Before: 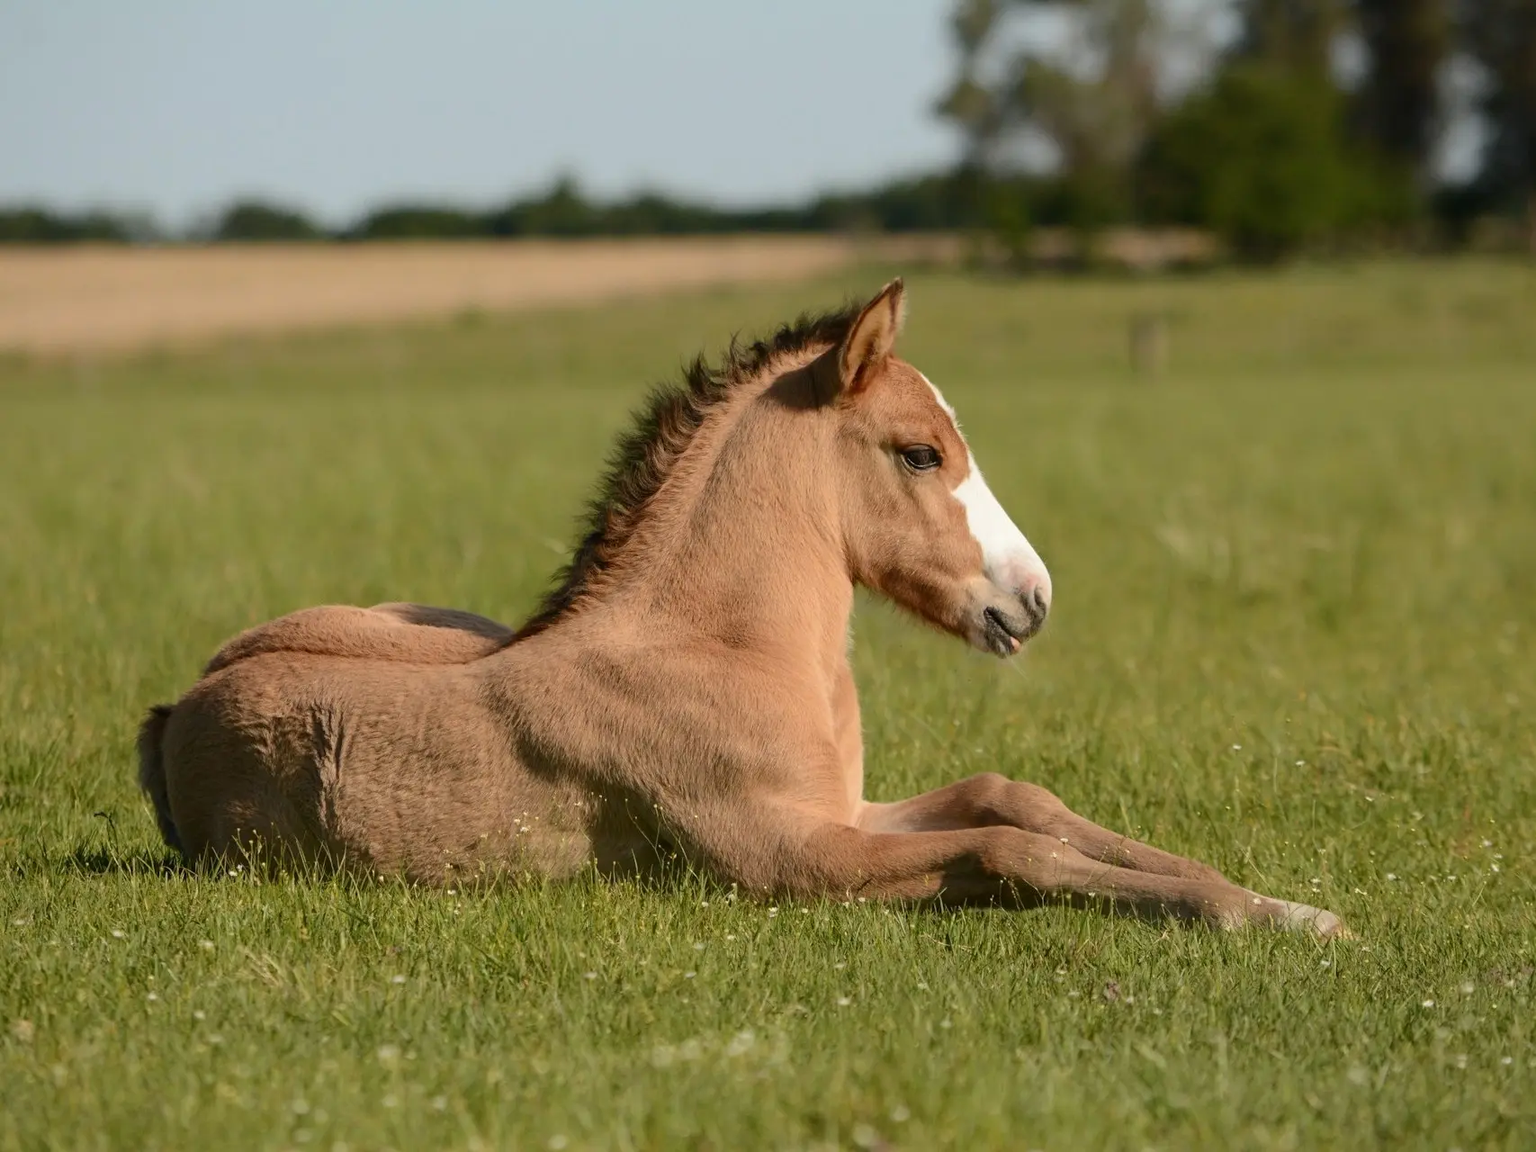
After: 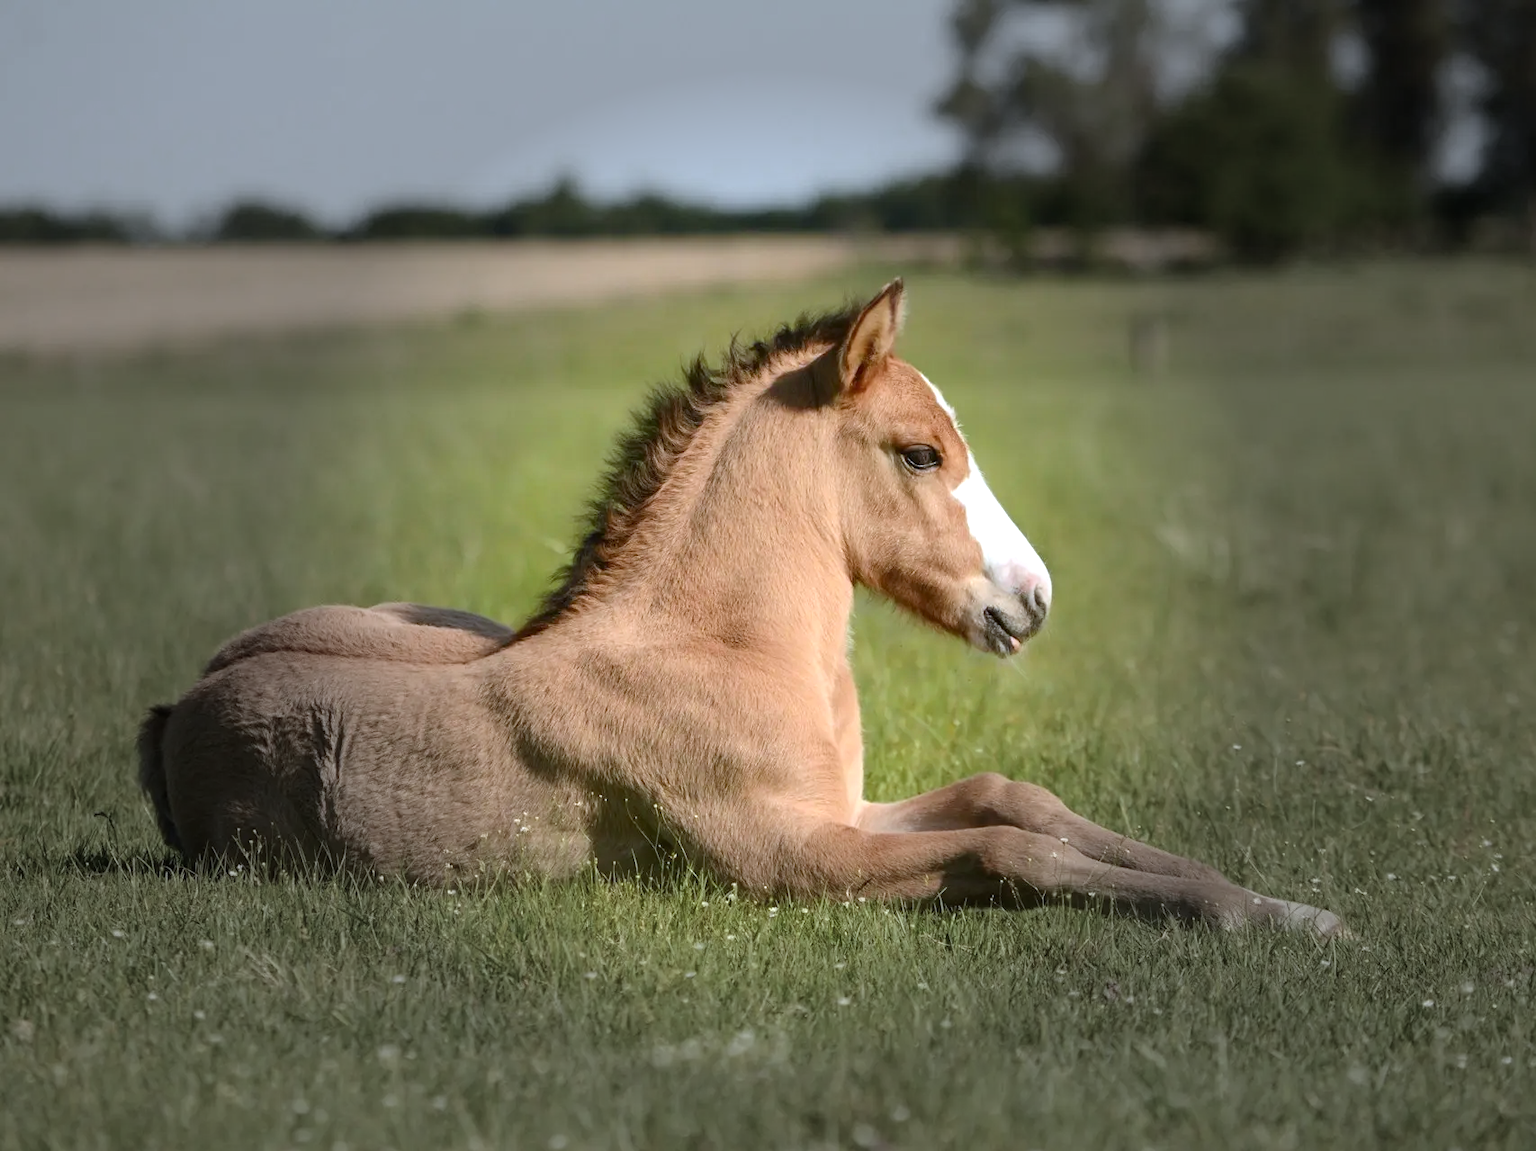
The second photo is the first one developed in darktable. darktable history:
white balance: red 0.926, green 1.003, blue 1.133
exposure: exposure 0.6 EV, compensate highlight preservation false
vignetting: fall-off start 31.28%, fall-off radius 34.64%, brightness -0.575
